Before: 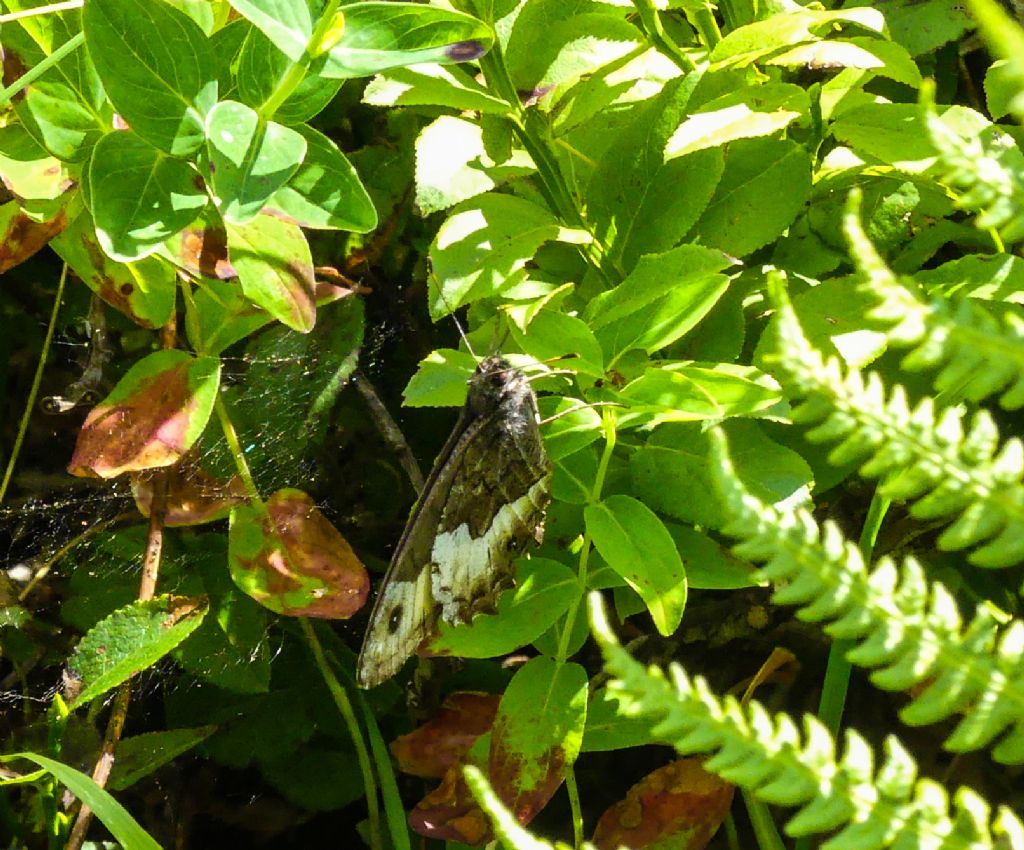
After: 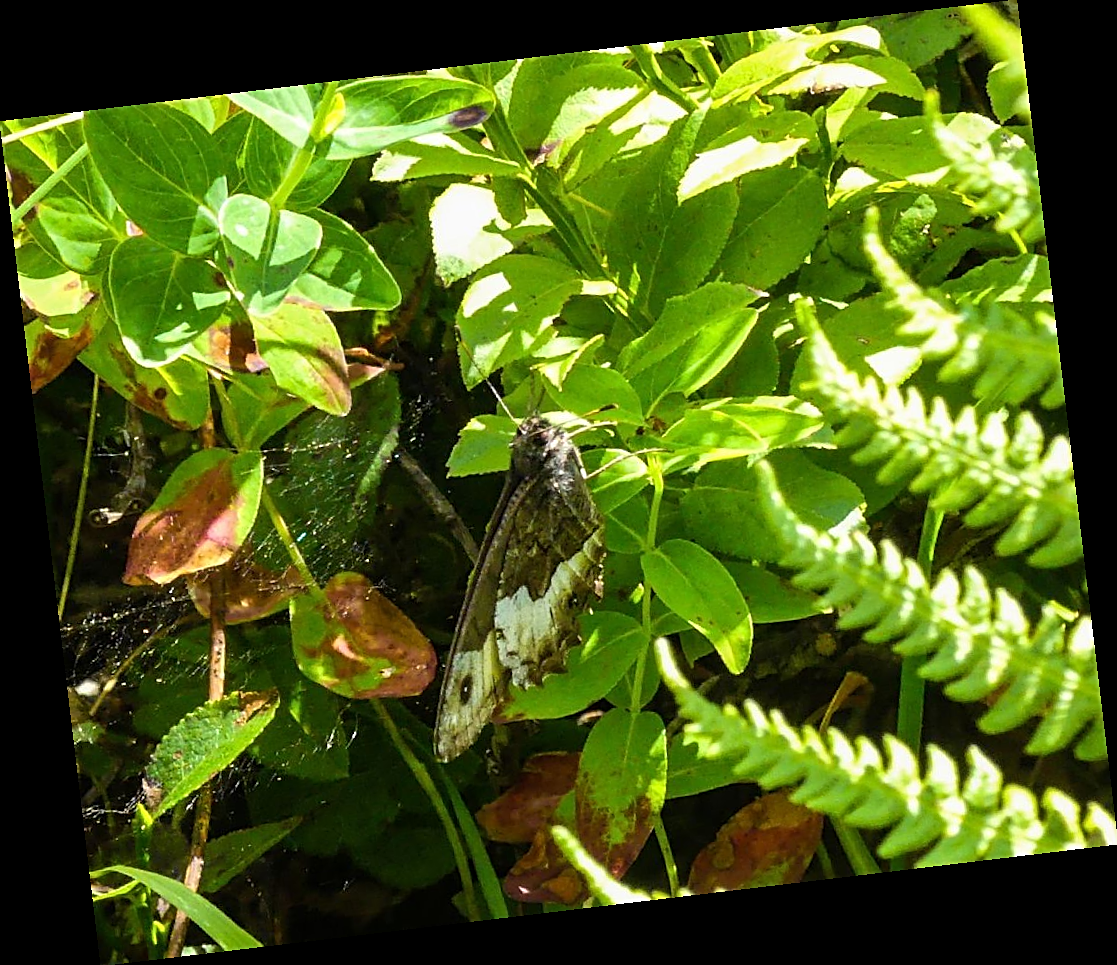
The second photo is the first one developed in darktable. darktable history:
rotate and perspective: rotation -6.83°, automatic cropping off
sharpen: on, module defaults
